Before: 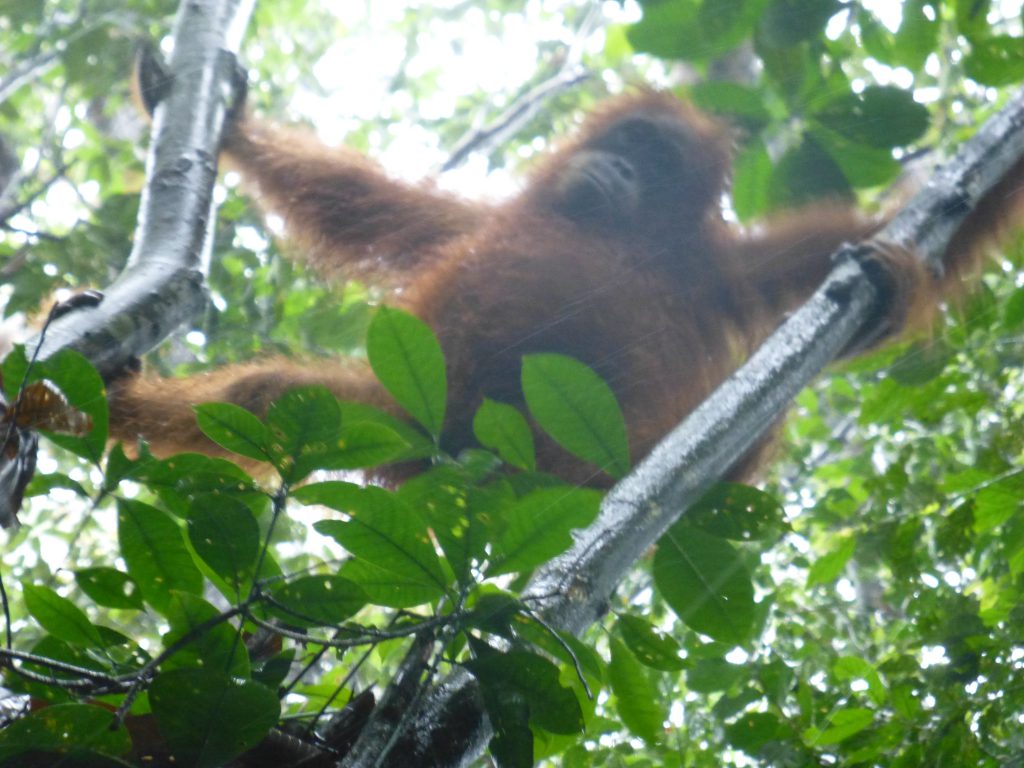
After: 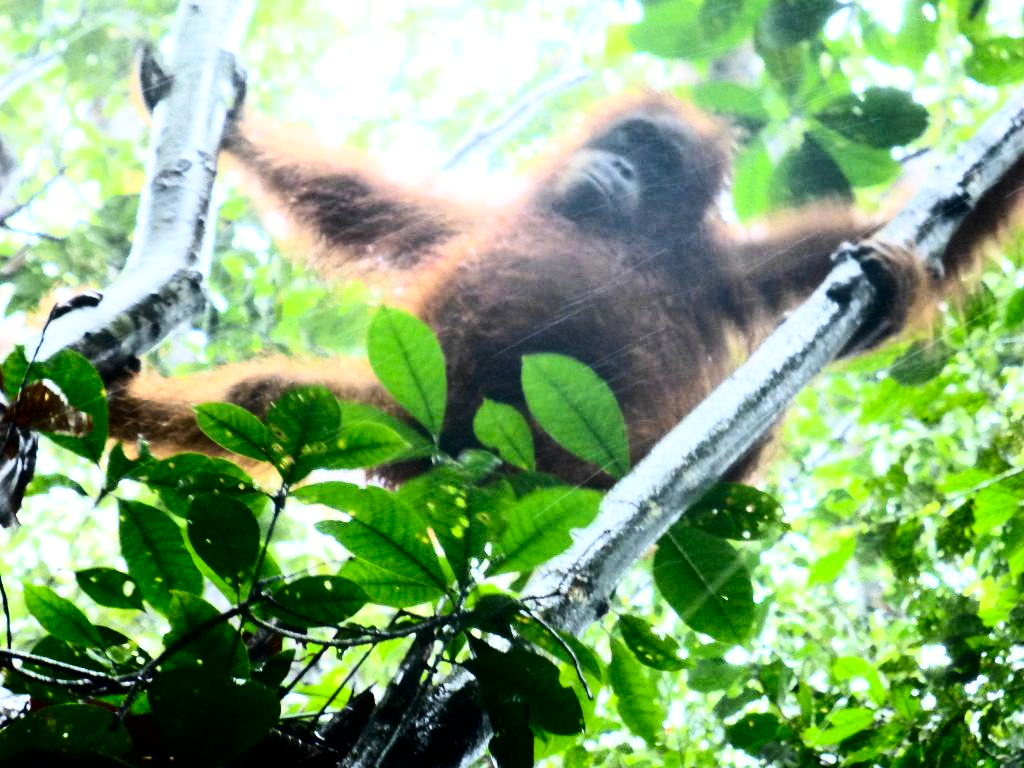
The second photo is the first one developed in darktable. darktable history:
rgb curve: curves: ch0 [(0, 0) (0.21, 0.15) (0.24, 0.21) (0.5, 0.75) (0.75, 0.96) (0.89, 0.99) (1, 1)]; ch1 [(0, 0.02) (0.21, 0.13) (0.25, 0.2) (0.5, 0.67) (0.75, 0.9) (0.89, 0.97) (1, 1)]; ch2 [(0, 0.02) (0.21, 0.13) (0.25, 0.2) (0.5, 0.67) (0.75, 0.9) (0.89, 0.97) (1, 1)], compensate middle gray true
contrast brightness saturation: contrast 0.19, brightness -0.24, saturation 0.11
